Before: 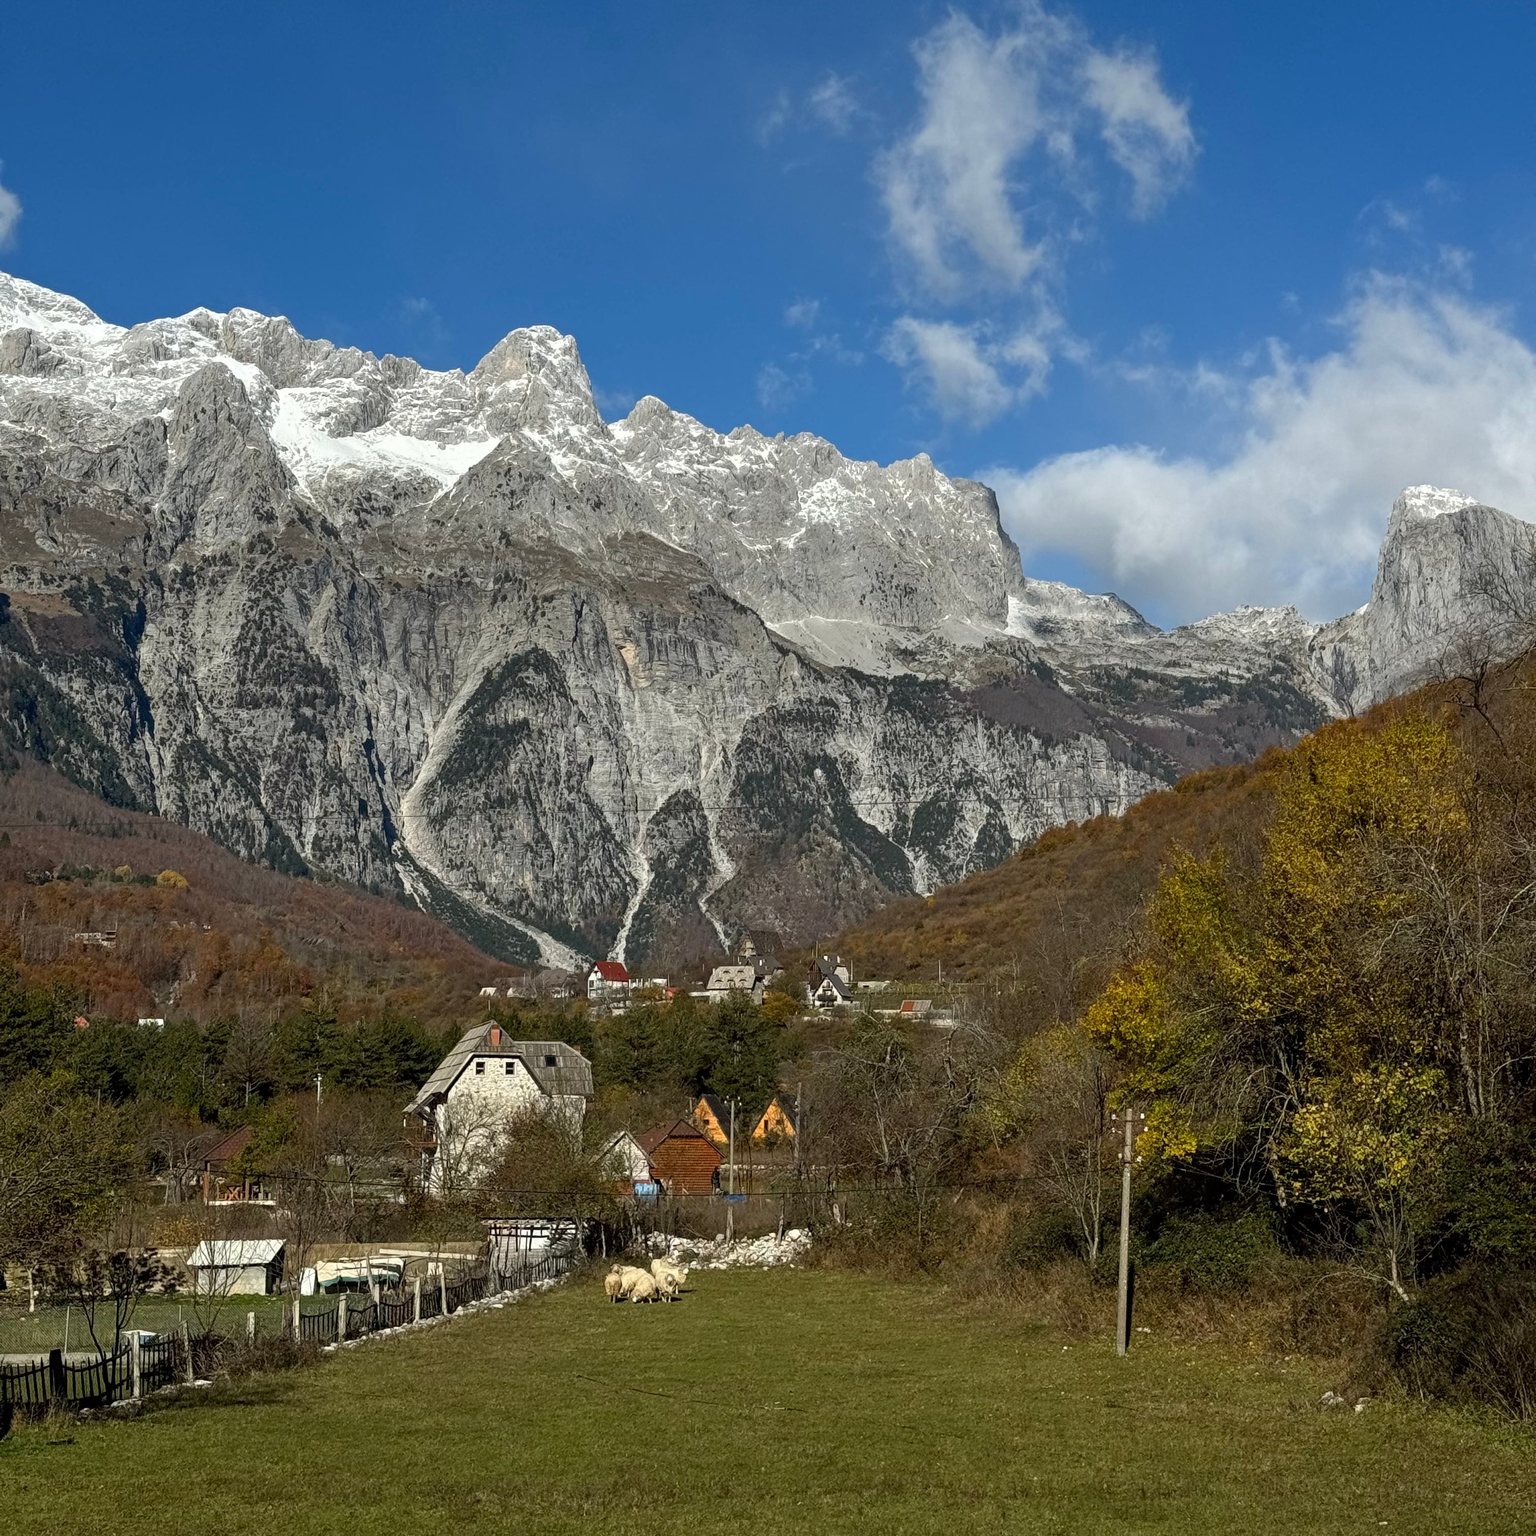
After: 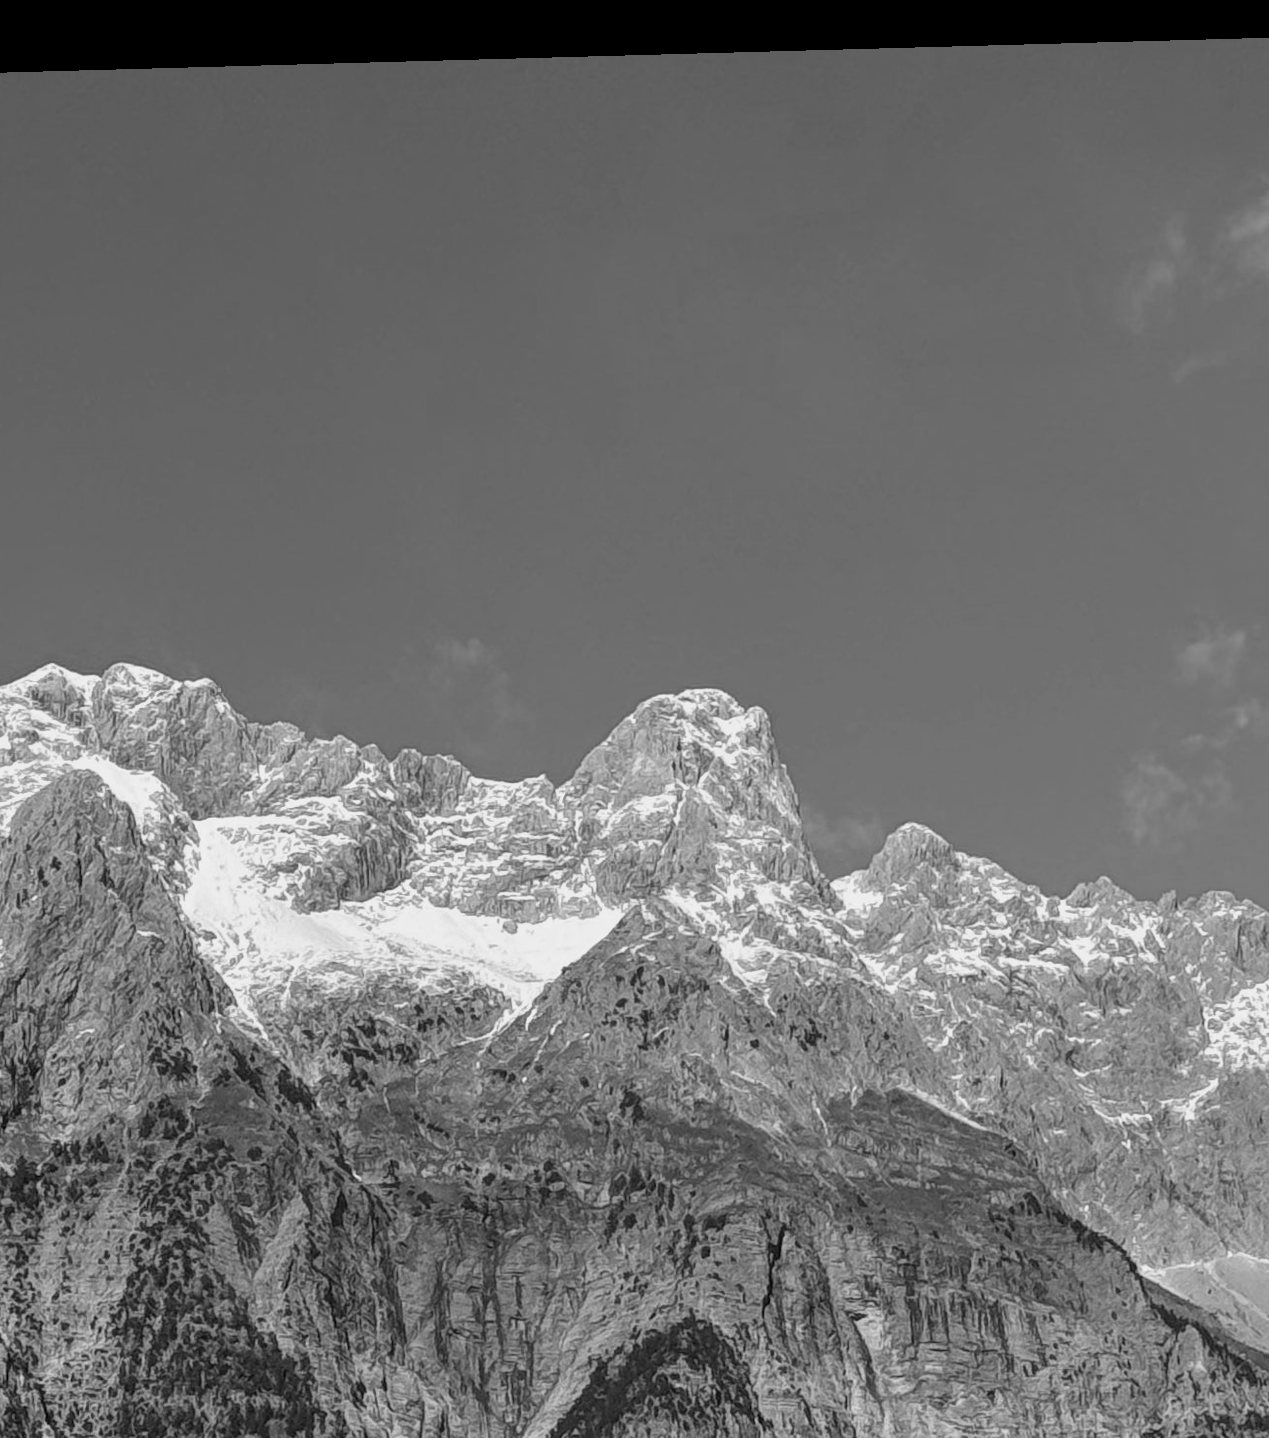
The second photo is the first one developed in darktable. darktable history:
rotate and perspective: lens shift (horizontal) -0.055, automatic cropping off
crop and rotate: left 10.817%, top 0.062%, right 47.194%, bottom 53.626%
white balance: red 1.138, green 0.996, blue 0.812
color calibration: output gray [0.21, 0.42, 0.37, 0], gray › normalize channels true, illuminant same as pipeline (D50), adaptation XYZ, x 0.346, y 0.359, gamut compression 0
